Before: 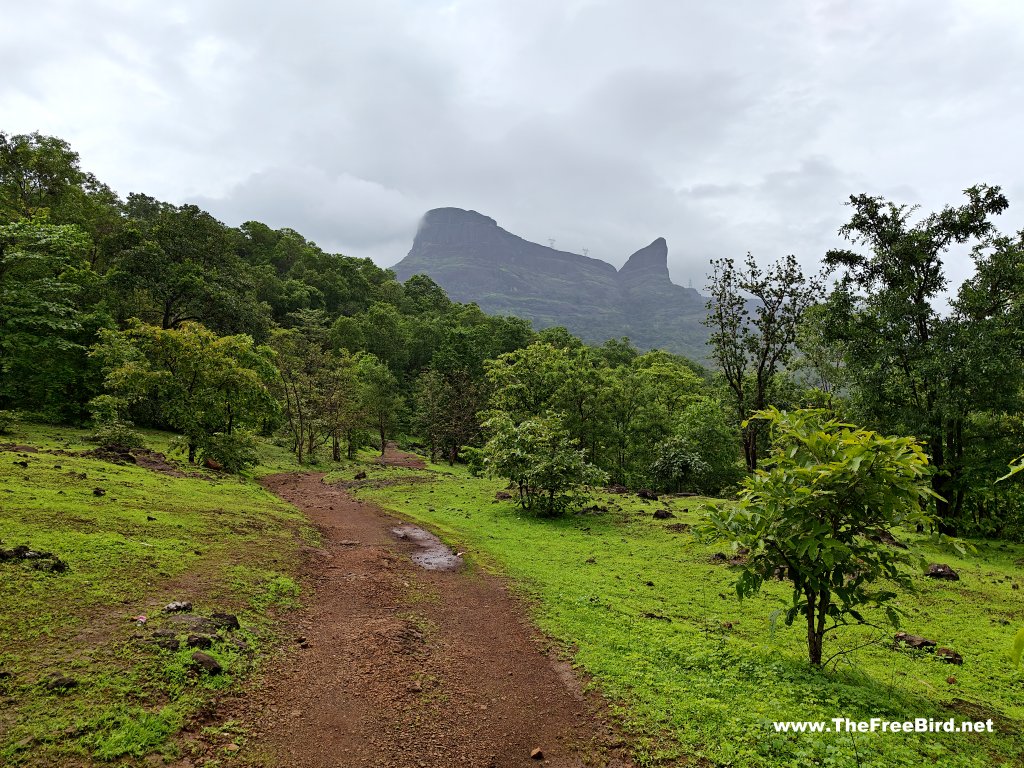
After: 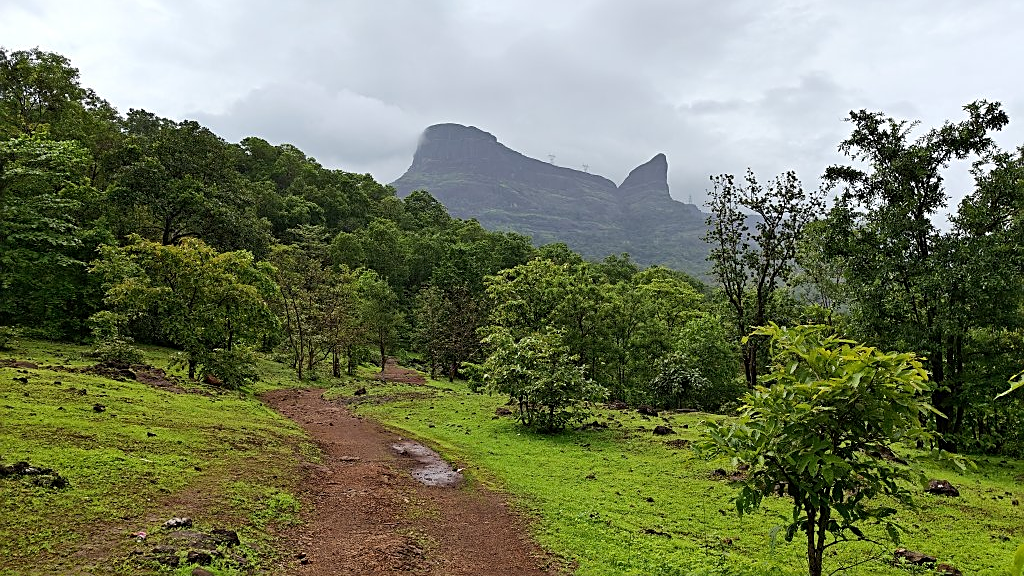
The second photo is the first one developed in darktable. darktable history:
crop: top 11.032%, bottom 13.902%
sharpen: on, module defaults
